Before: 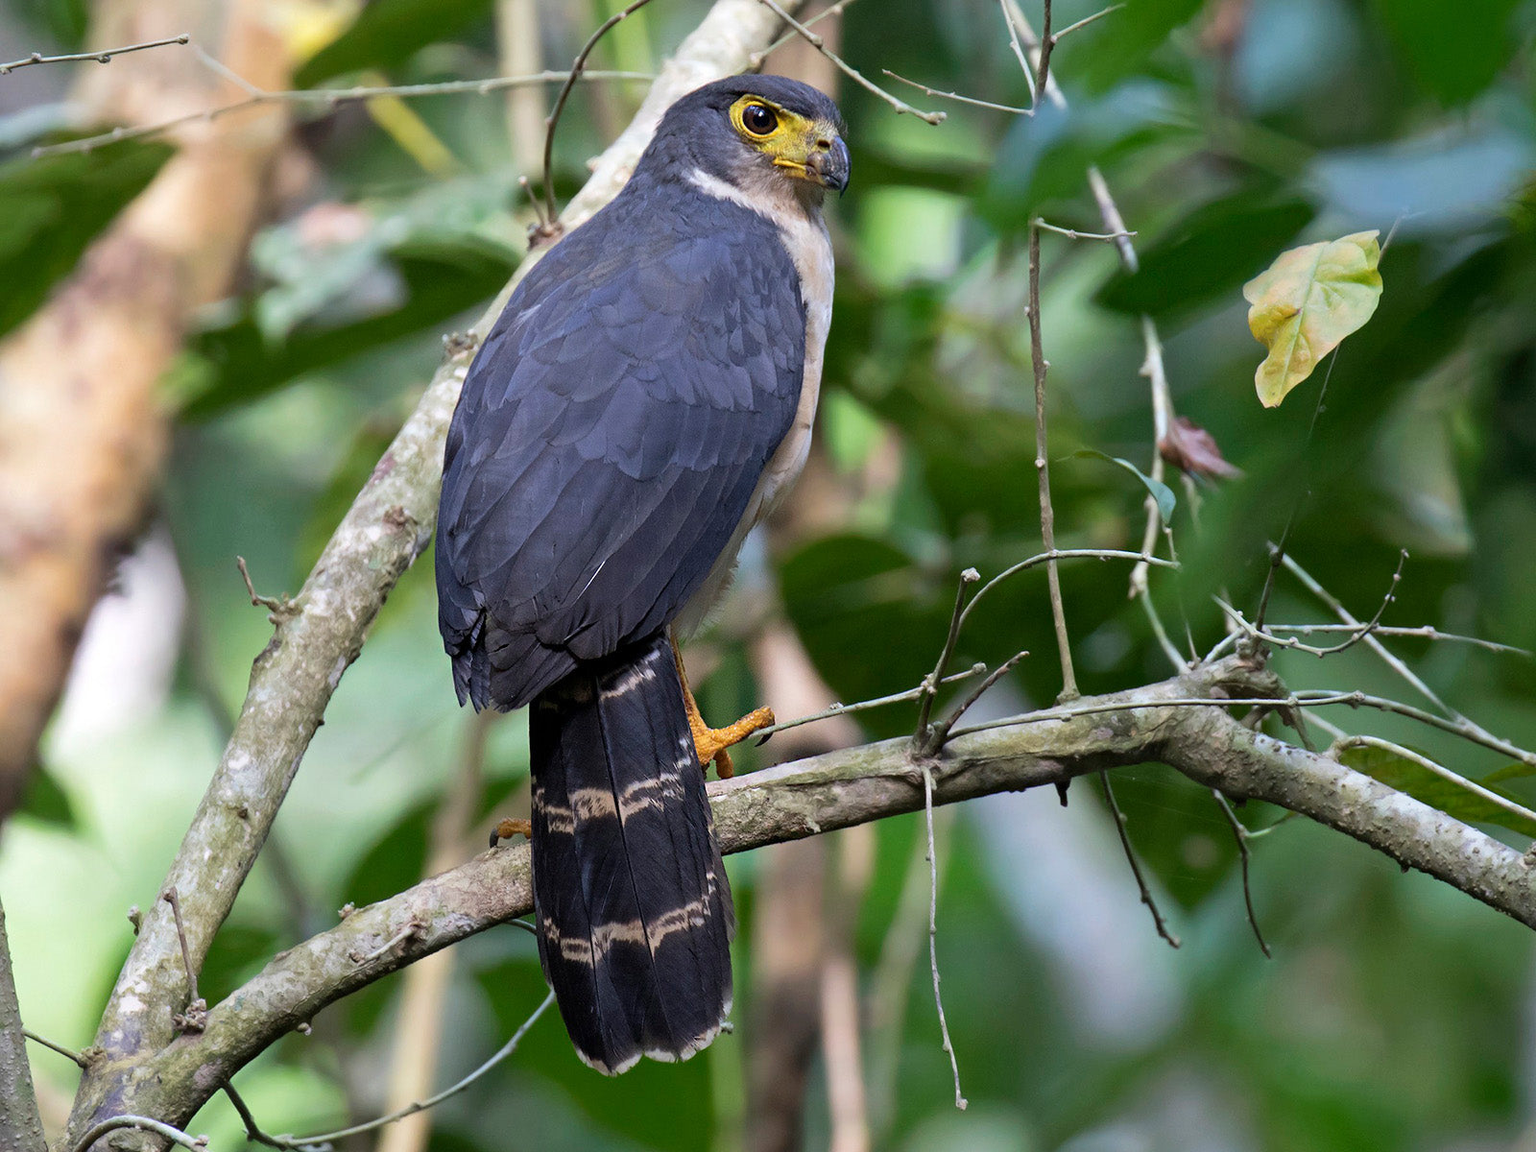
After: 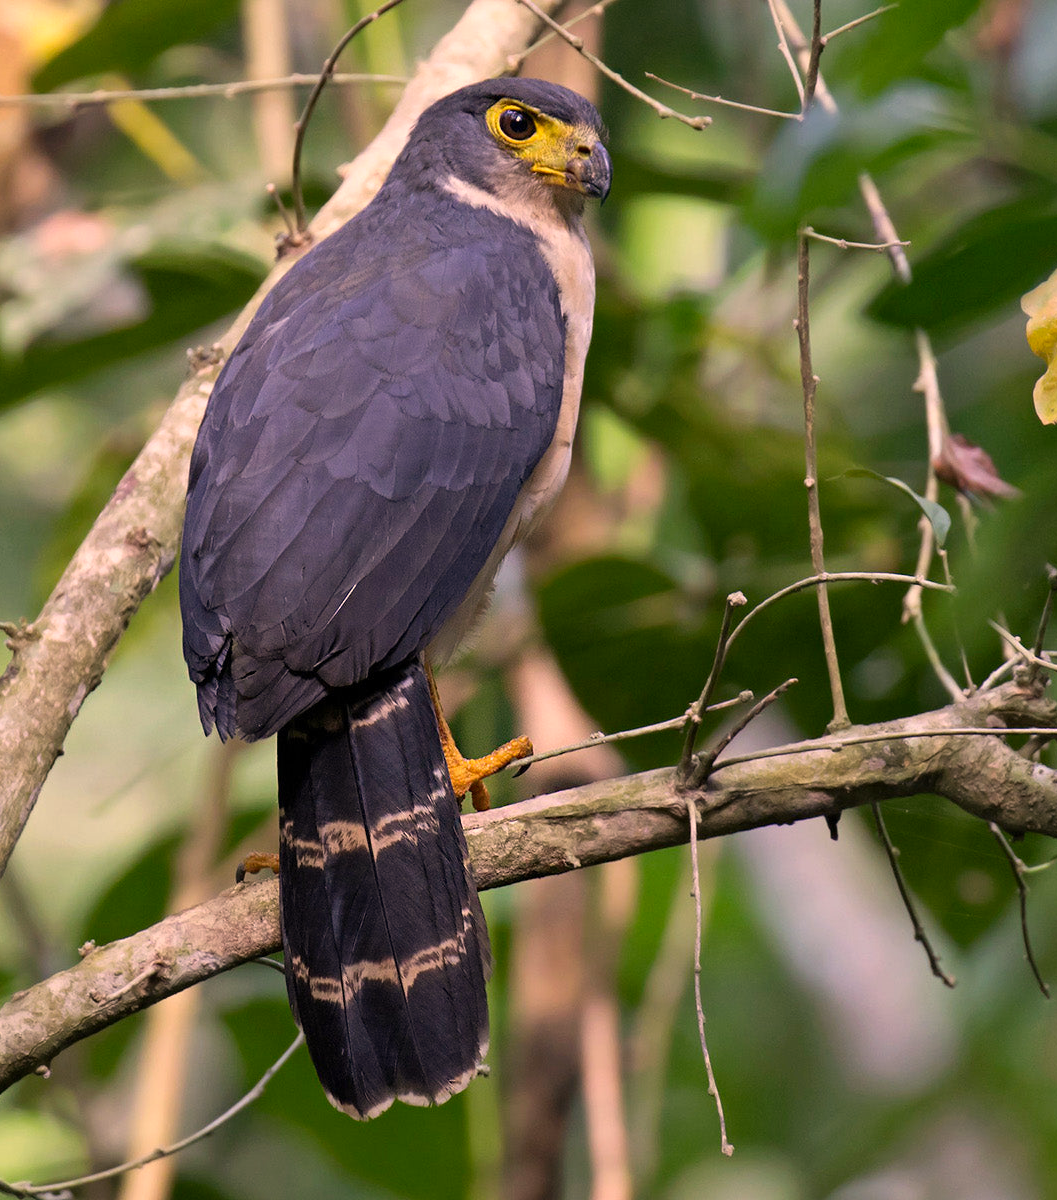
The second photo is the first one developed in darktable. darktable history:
crop: left 17.148%, right 16.775%
color correction: highlights a* 17.59, highlights b* 18.35
